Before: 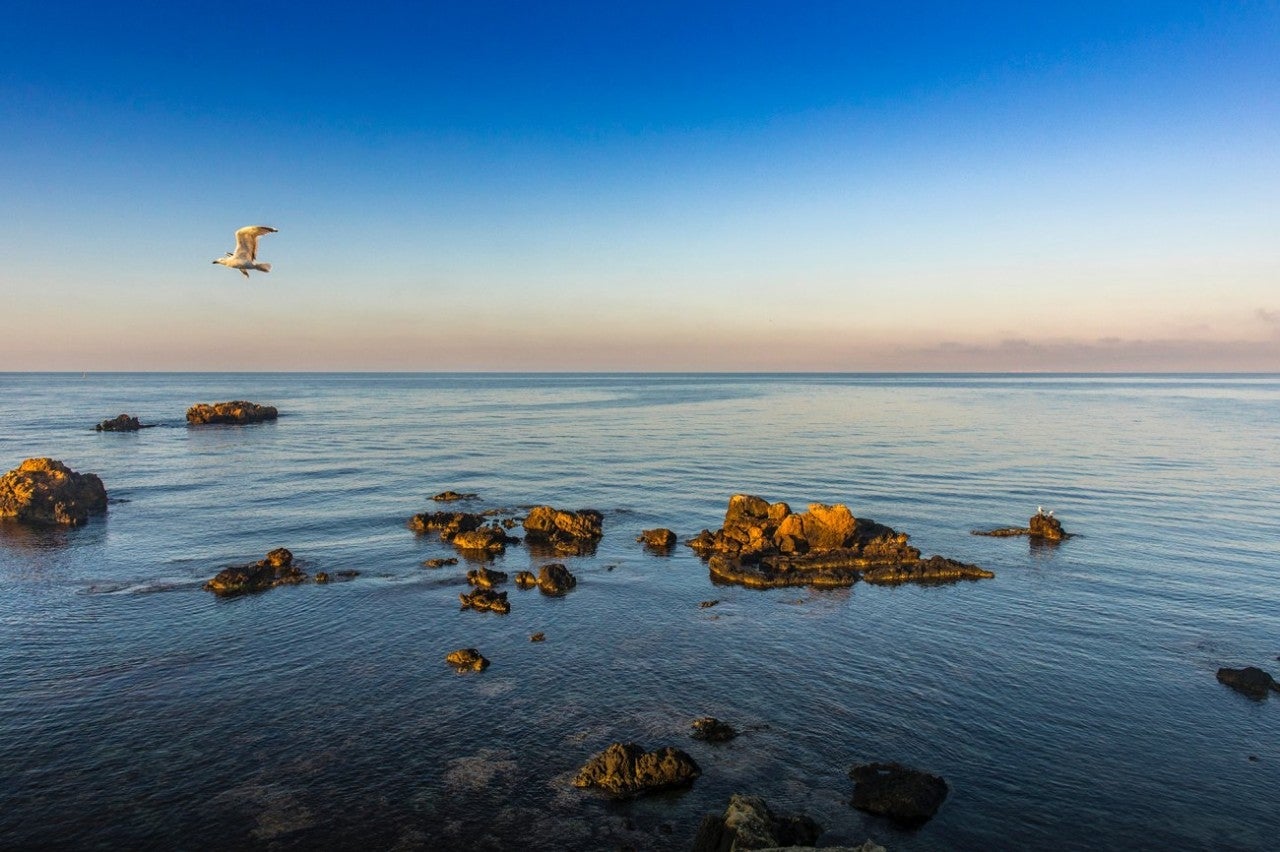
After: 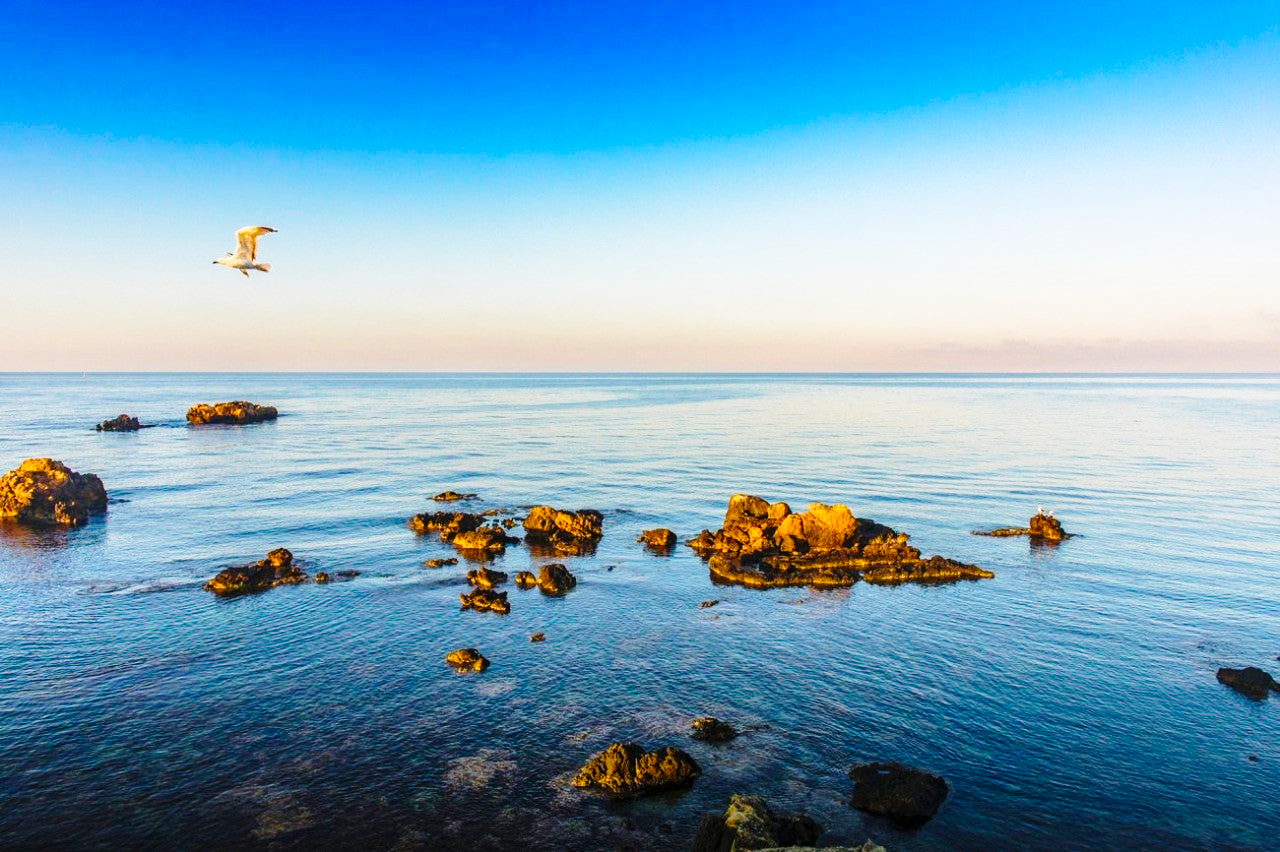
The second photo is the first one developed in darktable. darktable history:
color balance rgb: highlights gain › chroma 0.131%, highlights gain › hue 330.23°, perceptual saturation grading › global saturation 20%, perceptual saturation grading › highlights -25.908%, perceptual saturation grading › shadows 24.947%, perceptual brilliance grading › mid-tones 9.746%, perceptual brilliance grading › shadows 14.94%, global vibrance 20%
base curve: curves: ch0 [(0, 0) (0.028, 0.03) (0.121, 0.232) (0.46, 0.748) (0.859, 0.968) (1, 1)], preserve colors none
